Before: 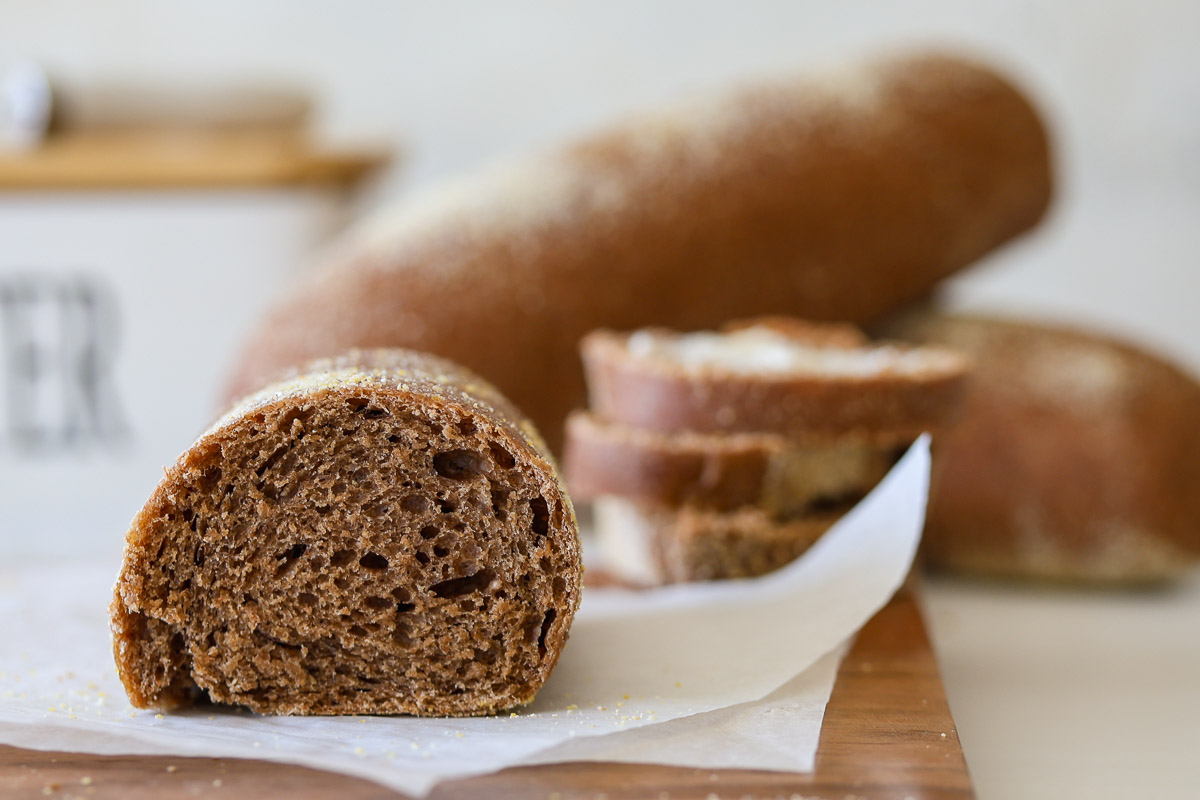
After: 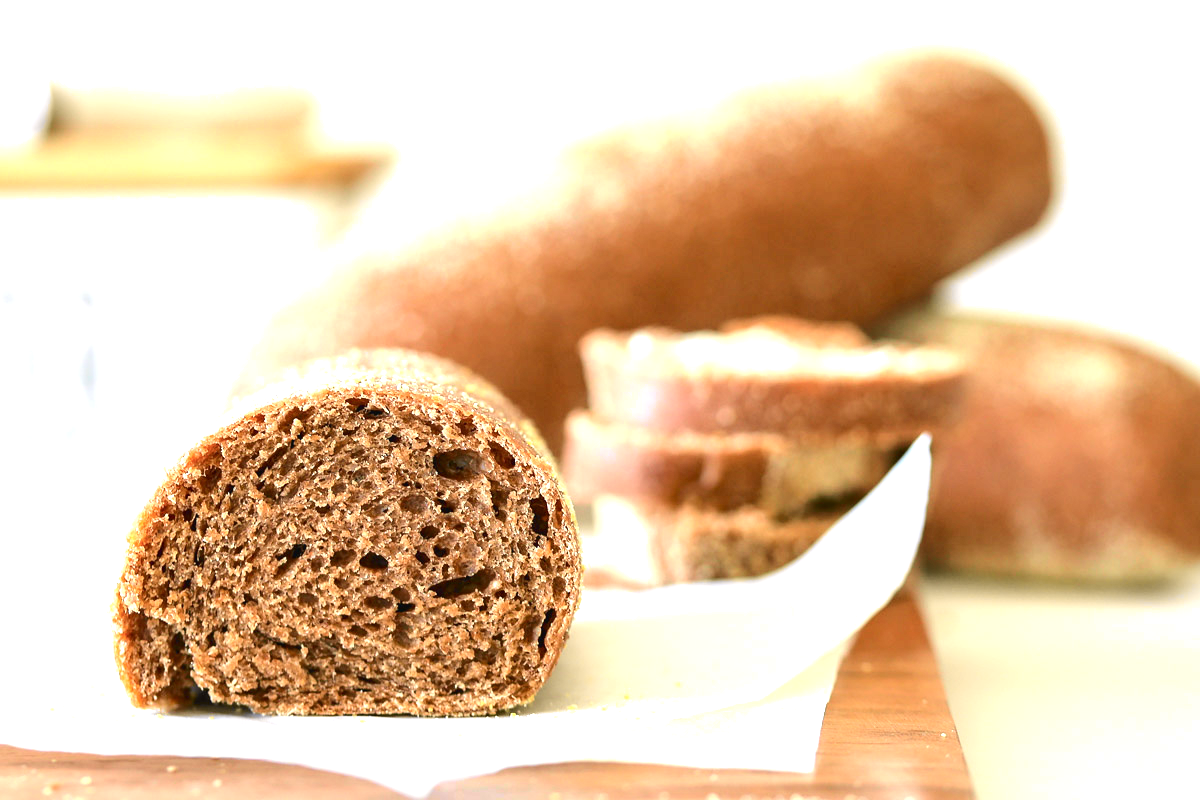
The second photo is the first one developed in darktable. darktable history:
exposure: black level correction 0, exposure 1.388 EV, compensate exposure bias true, compensate highlight preservation false
tone curve: curves: ch0 [(0, 0.024) (0.049, 0.038) (0.176, 0.162) (0.33, 0.331) (0.432, 0.475) (0.601, 0.665) (0.843, 0.876) (1, 1)]; ch1 [(0, 0) (0.339, 0.358) (0.445, 0.439) (0.476, 0.47) (0.504, 0.504) (0.53, 0.511) (0.557, 0.558) (0.627, 0.635) (0.728, 0.746) (1, 1)]; ch2 [(0, 0) (0.327, 0.324) (0.417, 0.44) (0.46, 0.453) (0.502, 0.504) (0.526, 0.52) (0.54, 0.564) (0.606, 0.626) (0.76, 0.75) (1, 1)], color space Lab, independent channels, preserve colors none
